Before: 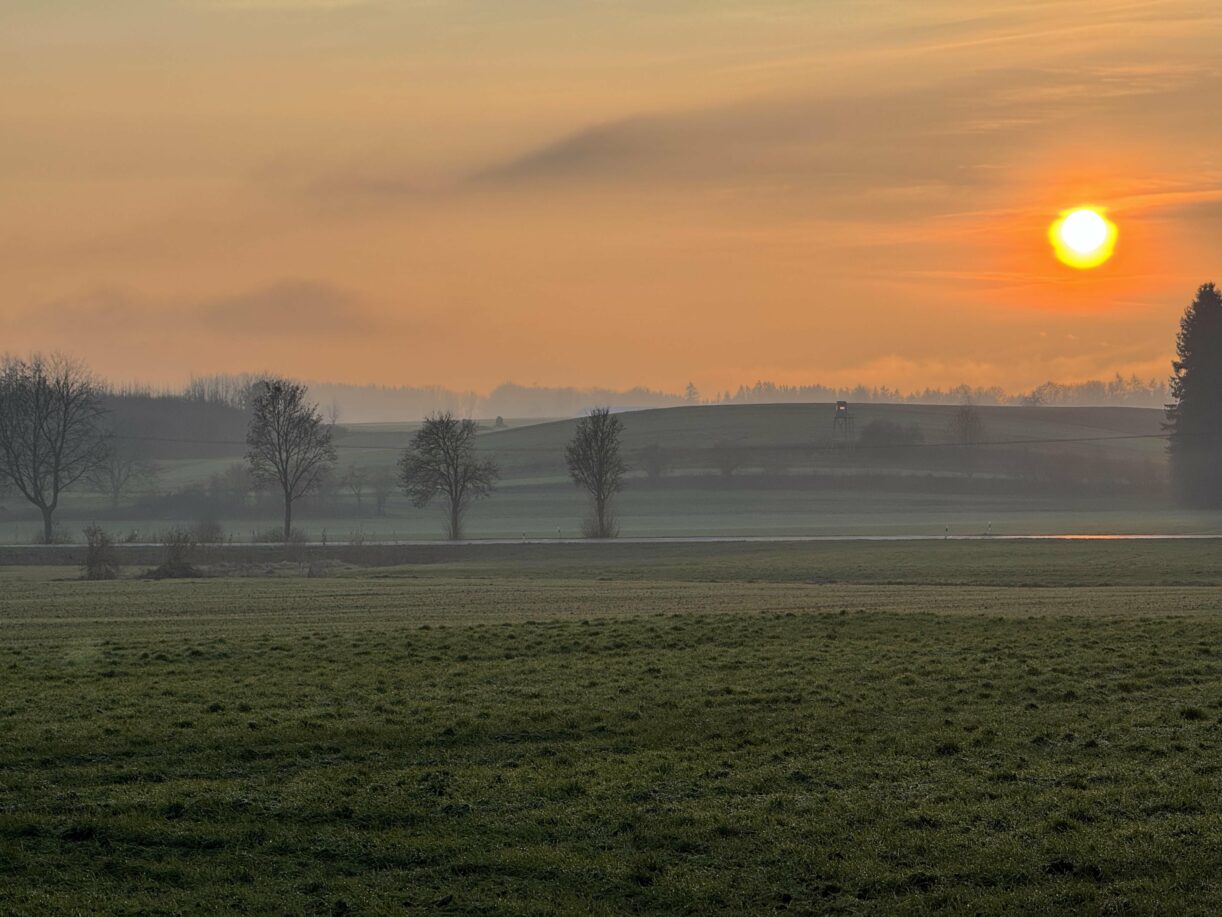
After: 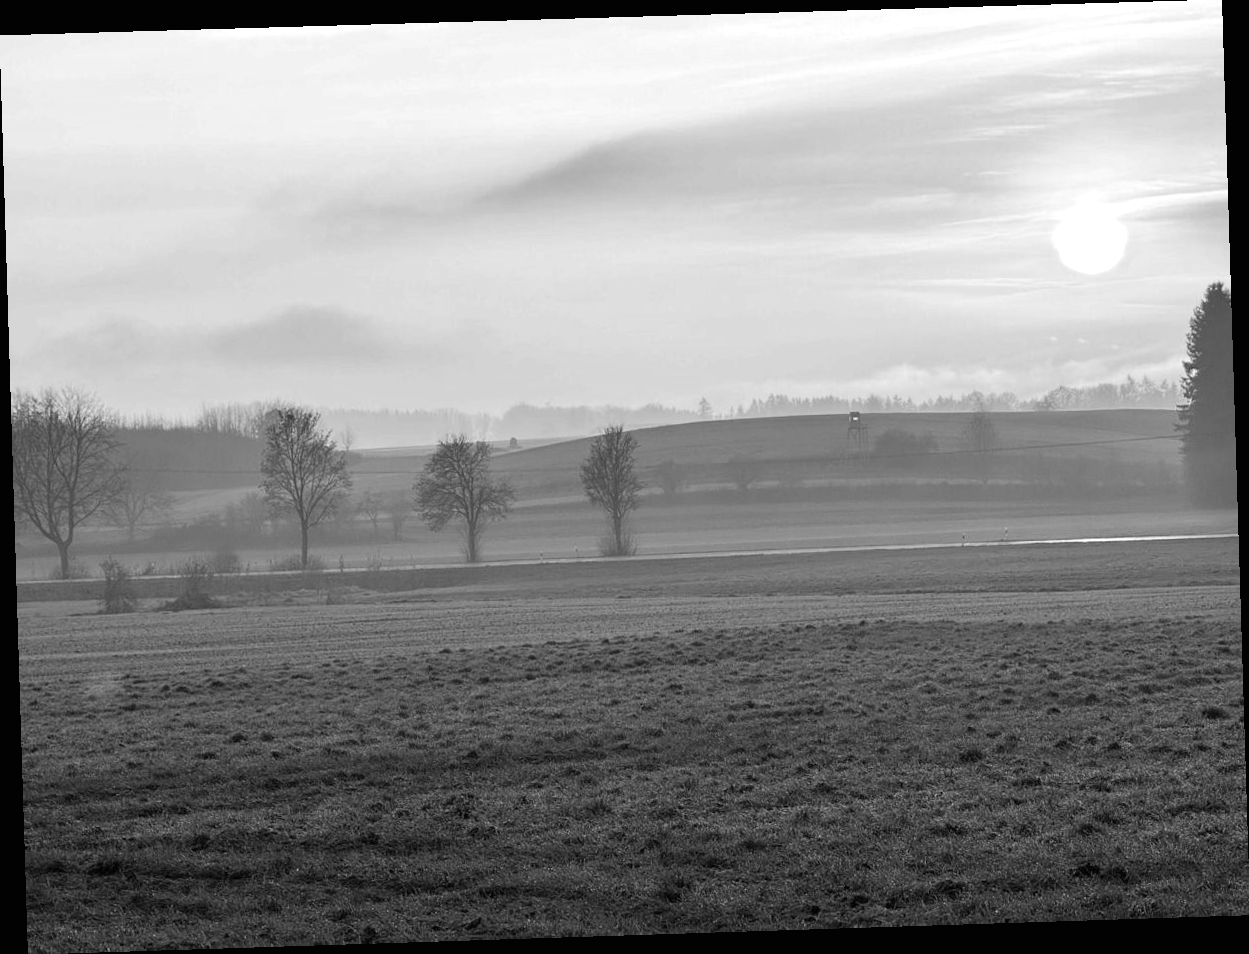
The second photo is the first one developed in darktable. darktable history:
color balance rgb: perceptual saturation grading › global saturation 25%, perceptual saturation grading › highlights -50%, perceptual saturation grading › shadows 30%, perceptual brilliance grading › global brilliance 12%, global vibrance 20%
exposure: black level correction 0, exposure 0.7 EV, compensate exposure bias true, compensate highlight preservation false
monochrome: on, module defaults
rotate and perspective: rotation -1.77°, lens shift (horizontal) 0.004, automatic cropping off
